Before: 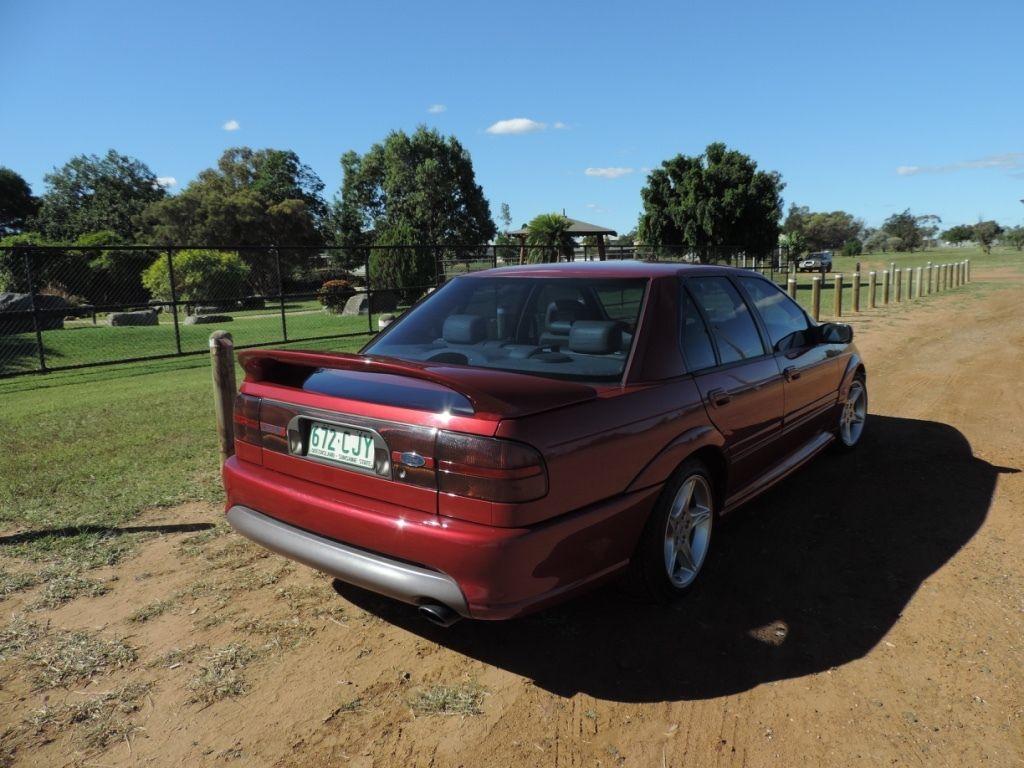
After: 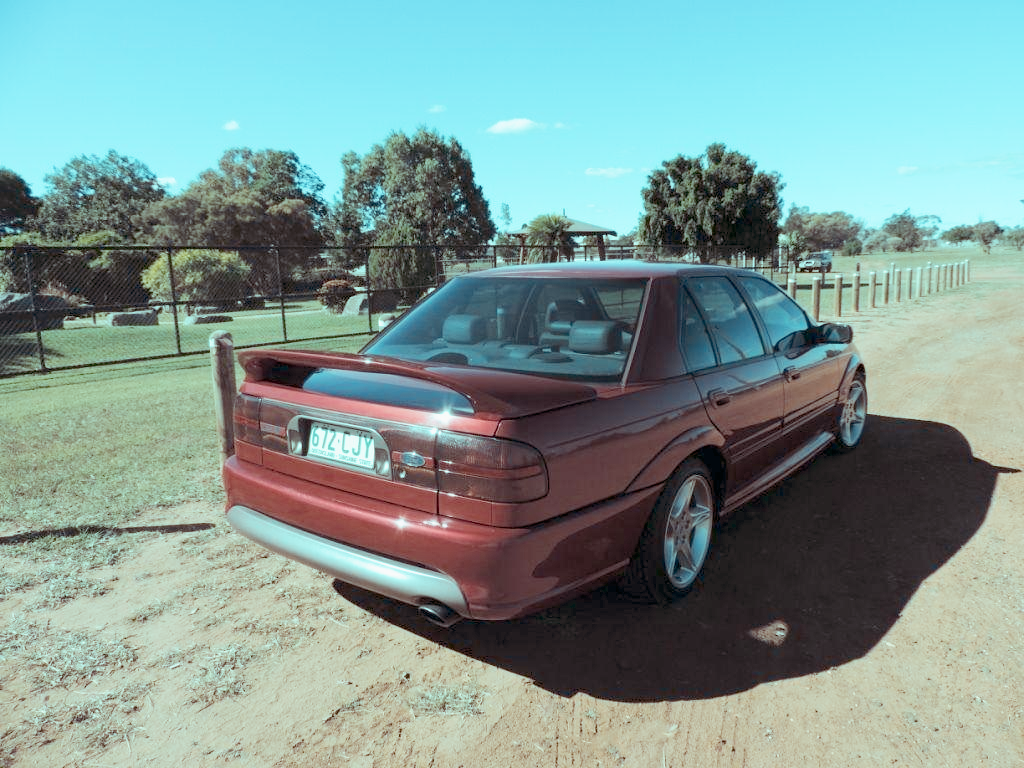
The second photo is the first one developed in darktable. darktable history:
tone curve: curves: ch0 [(0, 0) (0.003, 0) (0.011, 0.001) (0.025, 0.003) (0.044, 0.006) (0.069, 0.009) (0.1, 0.013) (0.136, 0.032) (0.177, 0.067) (0.224, 0.121) (0.277, 0.185) (0.335, 0.255) (0.399, 0.333) (0.468, 0.417) (0.543, 0.508) (0.623, 0.606) (0.709, 0.71) (0.801, 0.819) (0.898, 0.926) (1, 1)], preserve colors none
color look up table: target L [88.71, 79.3, 69.46, 67.31, 52.26, 32.99, 199.32, 97.46, 90.39, 78.25, 74.87, 80.19, 64.24, 64.45, 63.34, 52.52, 44.3, 46.94, 43.46, 33.81, 28.27, 85.91, 80.78, 80.63, 74.66, 50.2, 46.19, 46.04, 49.91, 42.67, 30.88, 25.72, 22.97, 23.02, 20.86, 17.66, 13.77, 11.58, 10.69, 81.66, 81.72, 81.26, 81.26, 81.31, 73.68, 65.58, 65.62, 50.27, 41.98], target a [-19.41, -13.38, -24.75, -47.86, -39.38, -6.183, 0, 0, -20.78, 2.443, 2.851, -9.024, 27.08, 18.02, 12.69, 27.63, 35.59, 34.22, 33.65, 28.15, 12.32, -18.02, -10.22, -14.59, -11.67, -3.816, 30.83, 14.64, -9.047, 1.811, 3.532, 2.174, 9.394, 7.879, 0.393, -1.347, -2.153, -4.005, -6.647, -17.25, -23.87, -17, -20.25, -19.98, -39.81, -7.871, -27.02, -17.54, -12.63], target b [-4.942, -3.233, 37.7, 16.67, 18.72, 11.45, 0, 0.002, -5.585, 54.2, 52.37, -2.283, 46.39, 48.32, 11.6, 40.29, 23.9, 4.628, 17.84, 18.83, 8.366, -4.638, -2.729, -3.497, -2.917, -21.14, -3.873, -20.57, -38.12, -1.288, -36.5, -1.897, -8.619, -31.46, -0.93, -3.729, -5.415, -4.405, -4.862, -4.117, -8.258, -5.733, -6.151, -8.159, -7.756, -1.571, -23.62, -24.72, -21.92], num patches 49
